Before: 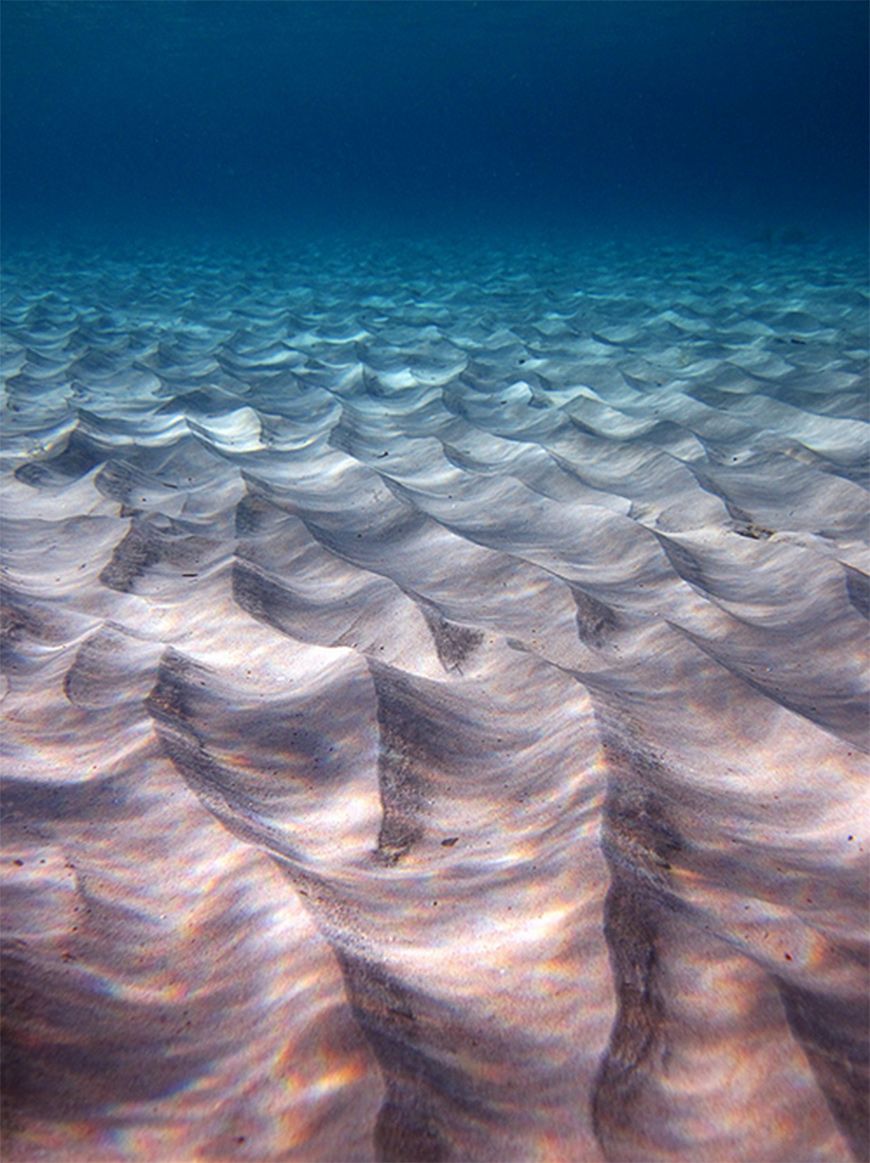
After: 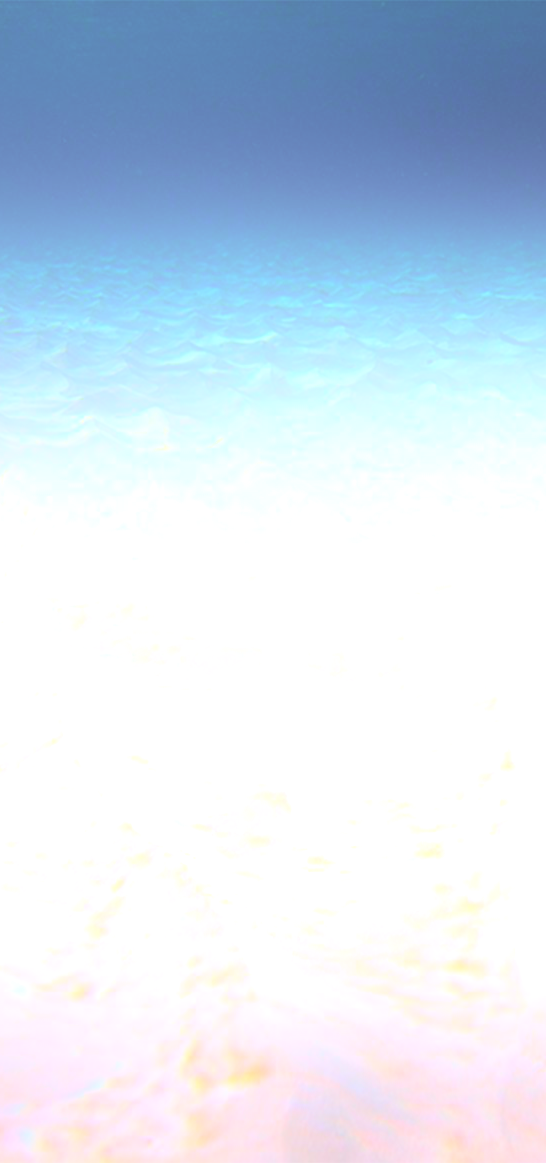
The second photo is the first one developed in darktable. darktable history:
crop: left 10.644%, right 26.528%
bloom: size 25%, threshold 5%, strength 90%
contrast brightness saturation: contrast 0.03, brightness -0.04
